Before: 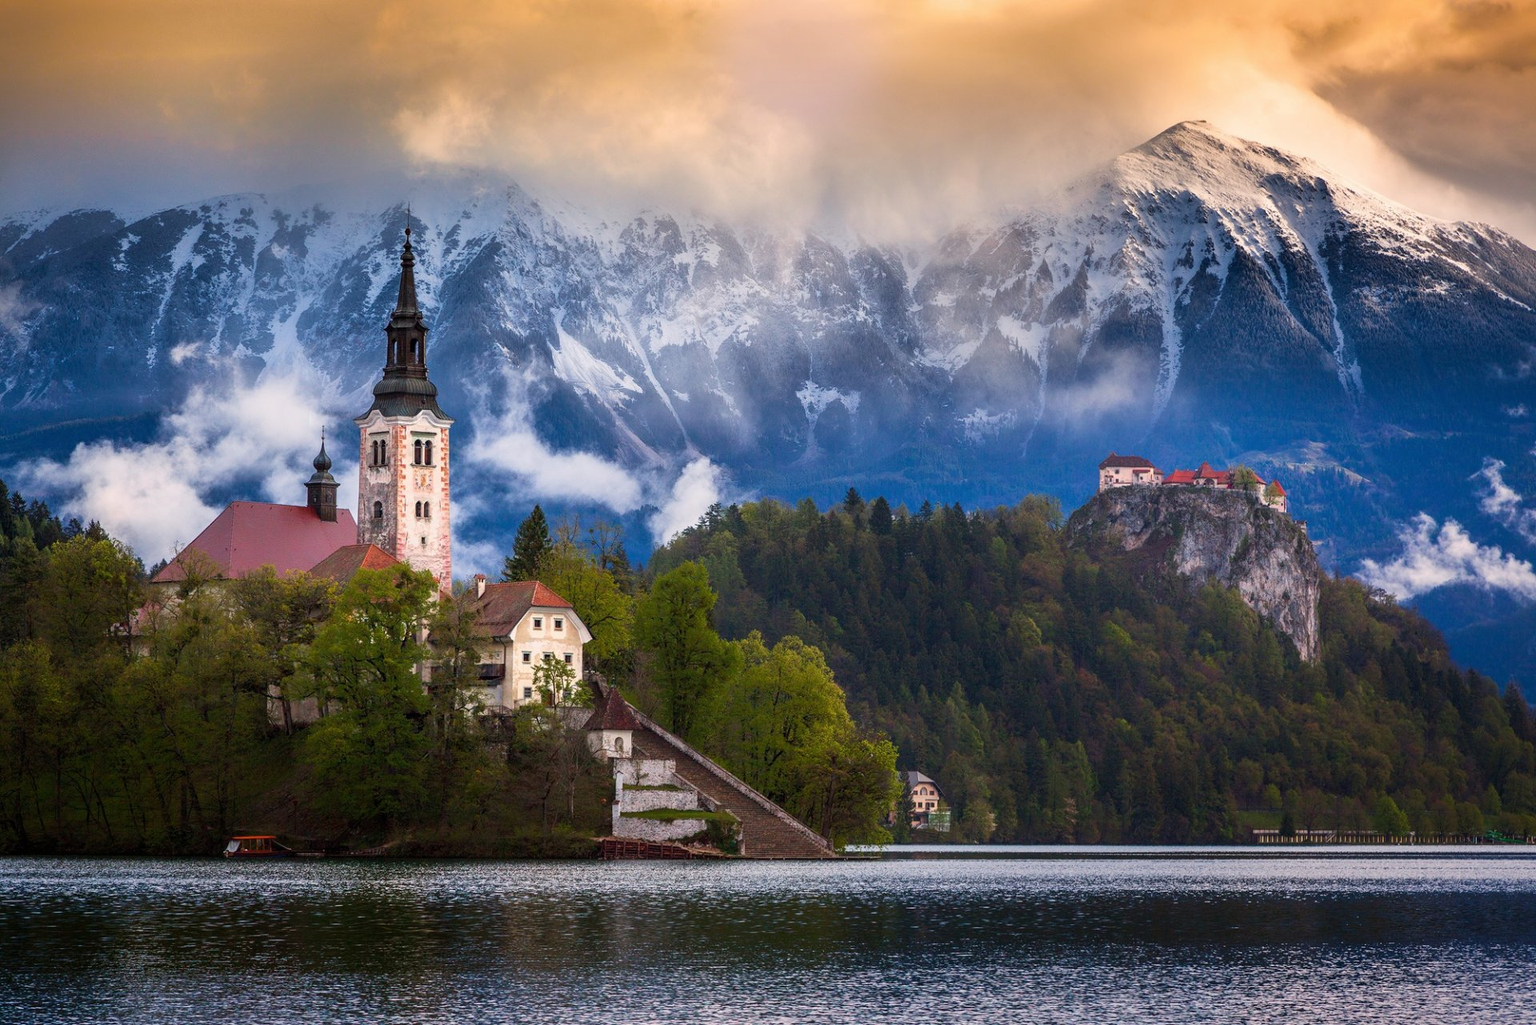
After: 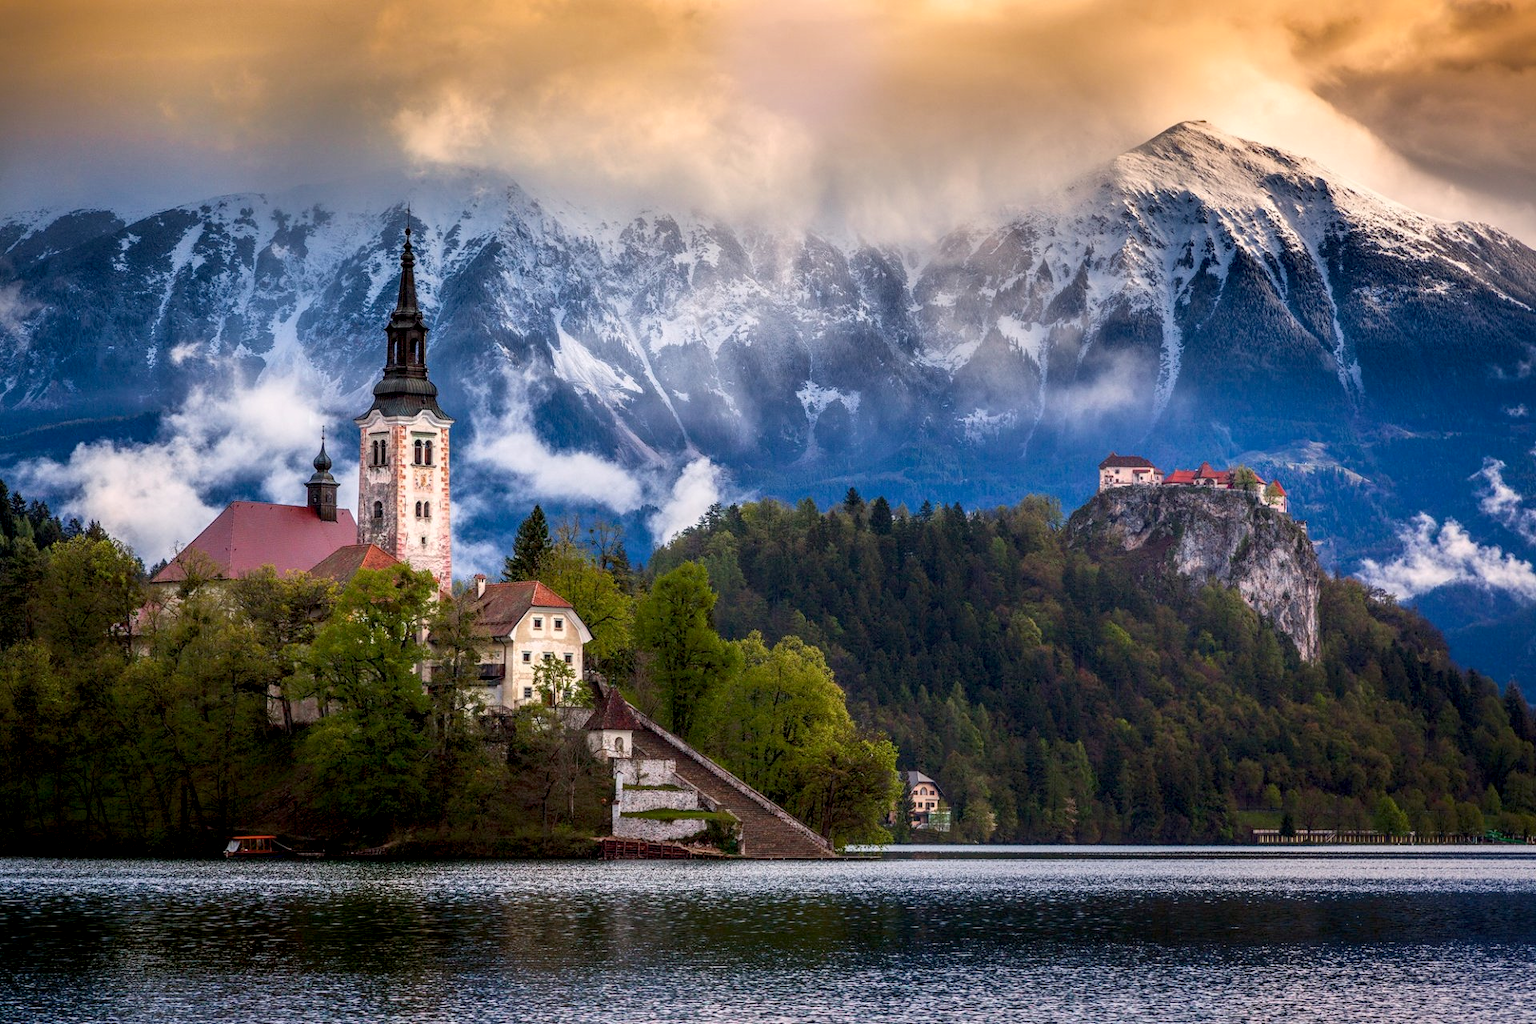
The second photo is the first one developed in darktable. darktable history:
exposure: black level correction 0.004, exposure 0.016 EV, compensate highlight preservation false
local contrast: detail 130%
